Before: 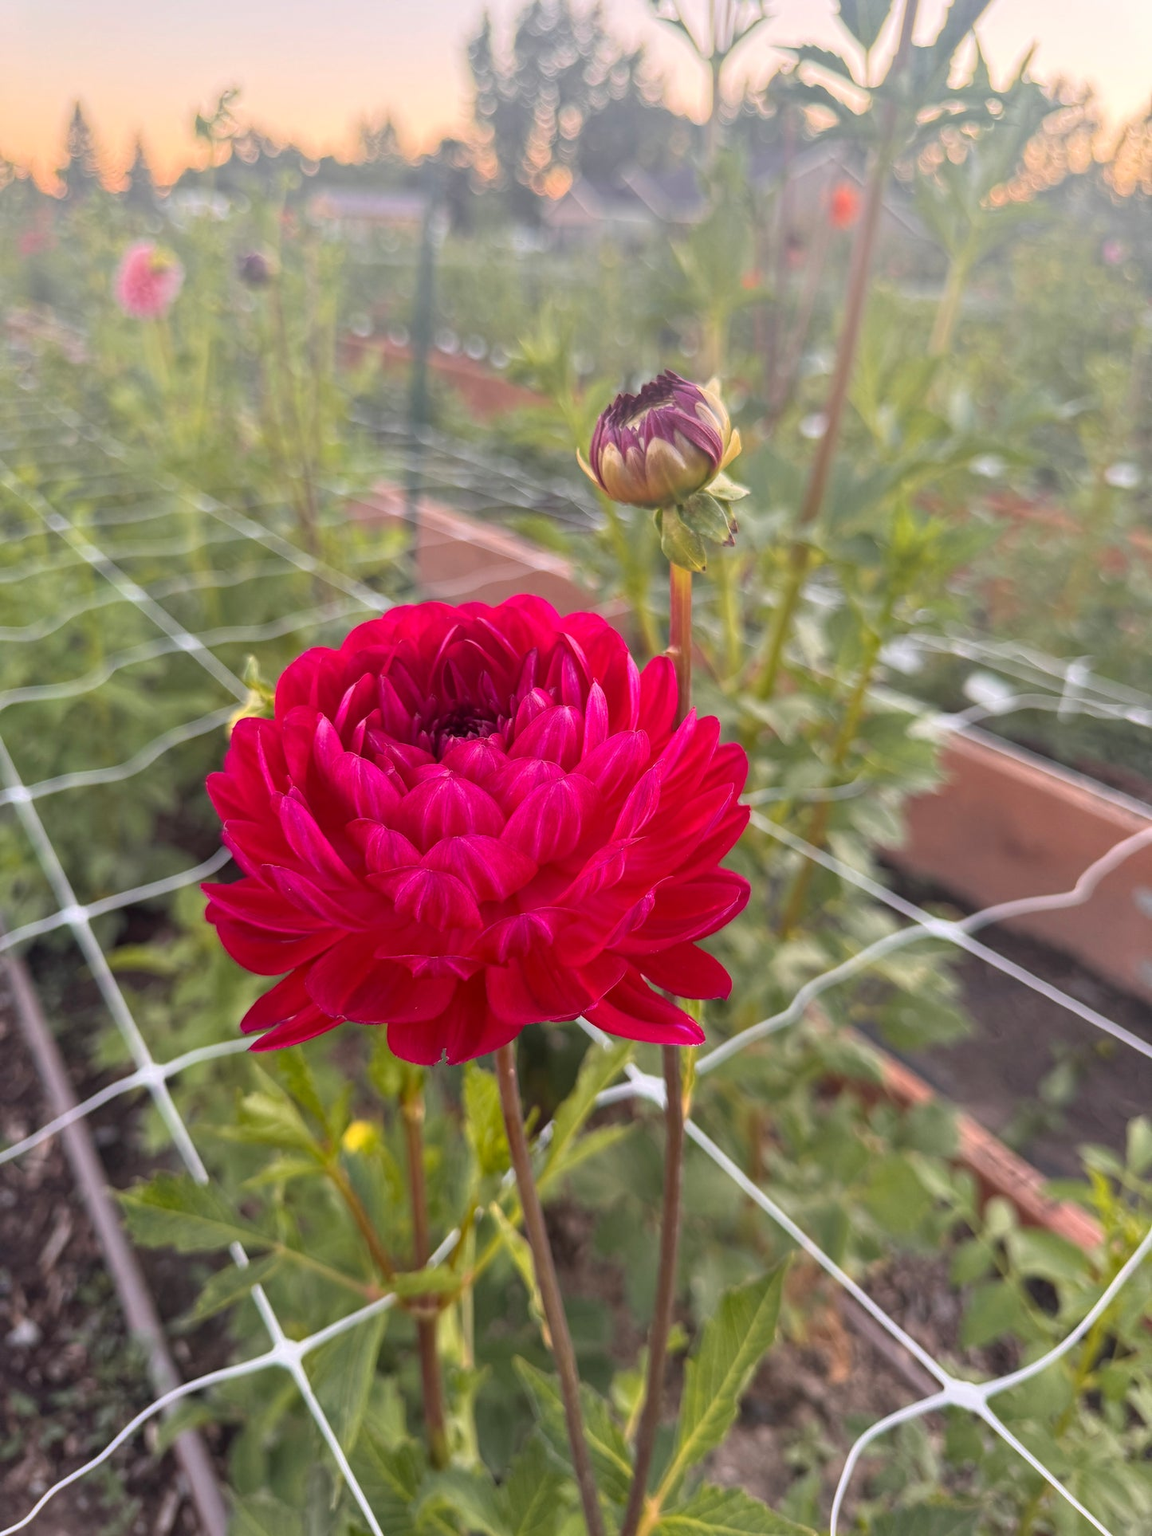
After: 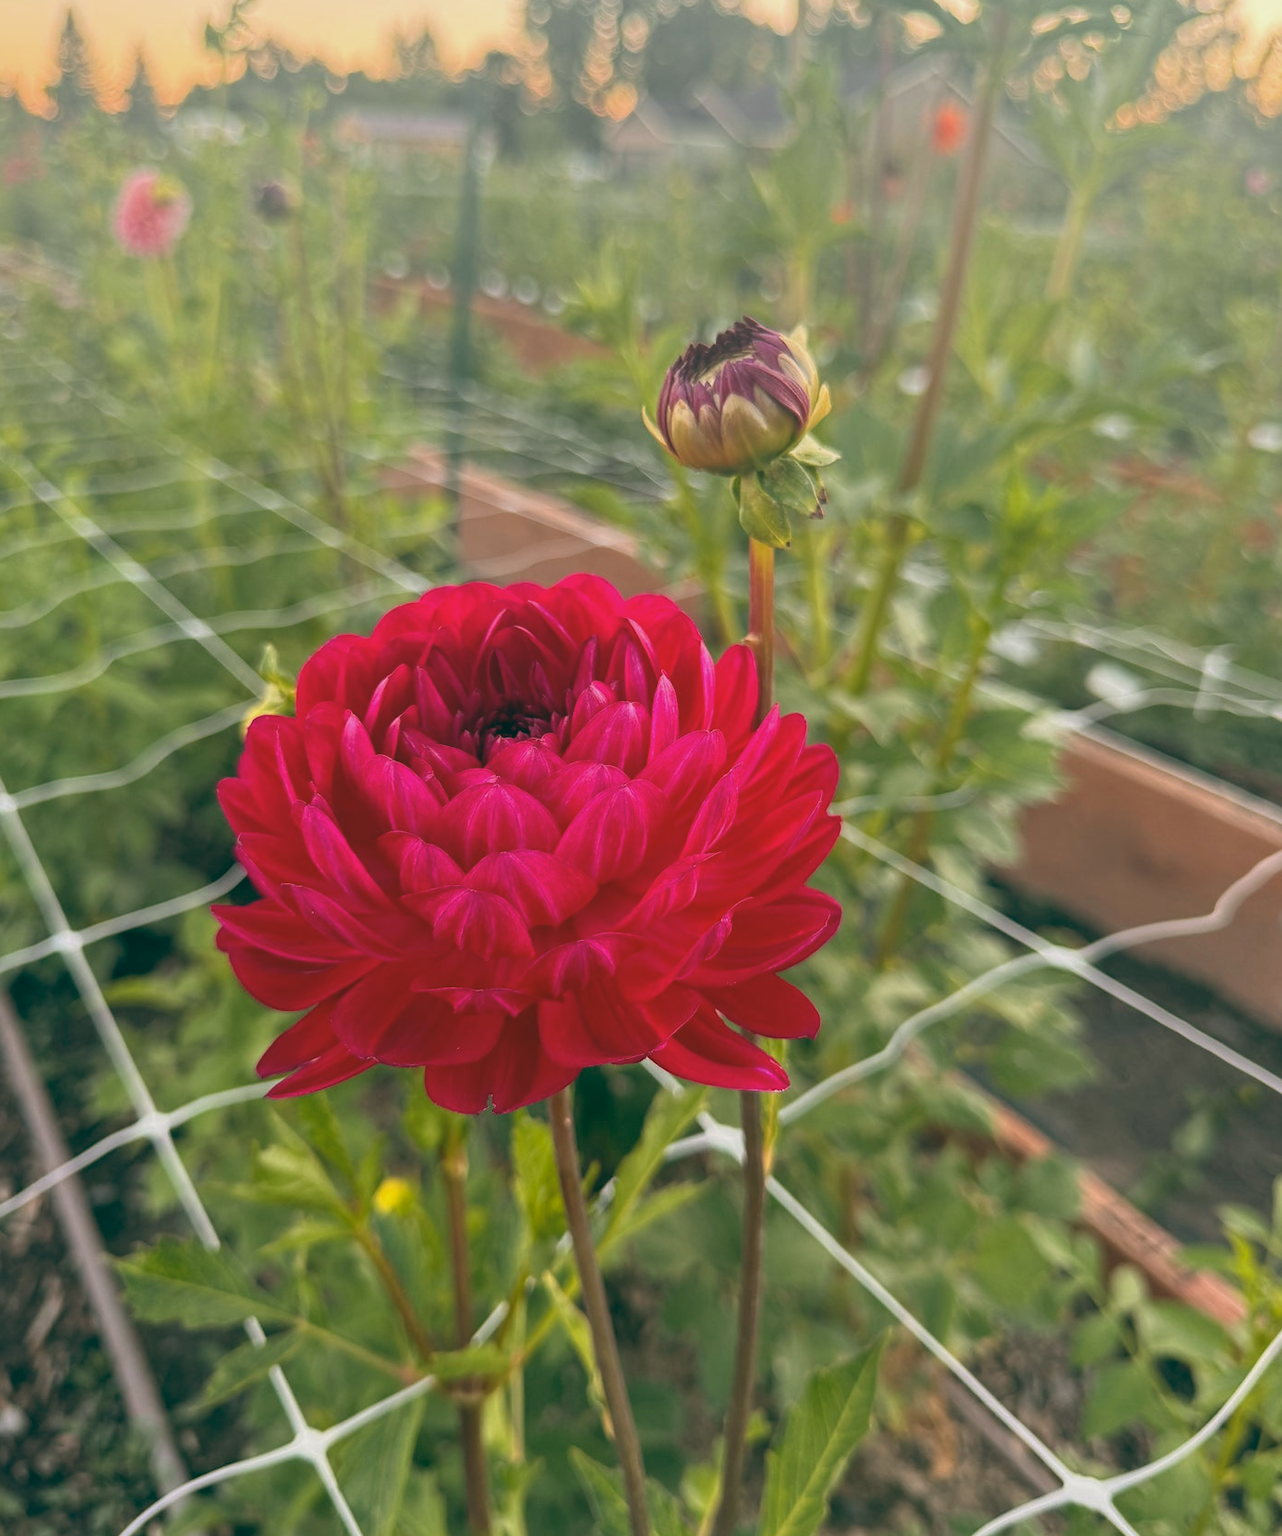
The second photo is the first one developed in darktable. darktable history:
crop: left 1.507%, top 6.147%, right 1.379%, bottom 6.637%
color balance: lift [1.005, 0.99, 1.007, 1.01], gamma [1, 1.034, 1.032, 0.966], gain [0.873, 1.055, 1.067, 0.933]
